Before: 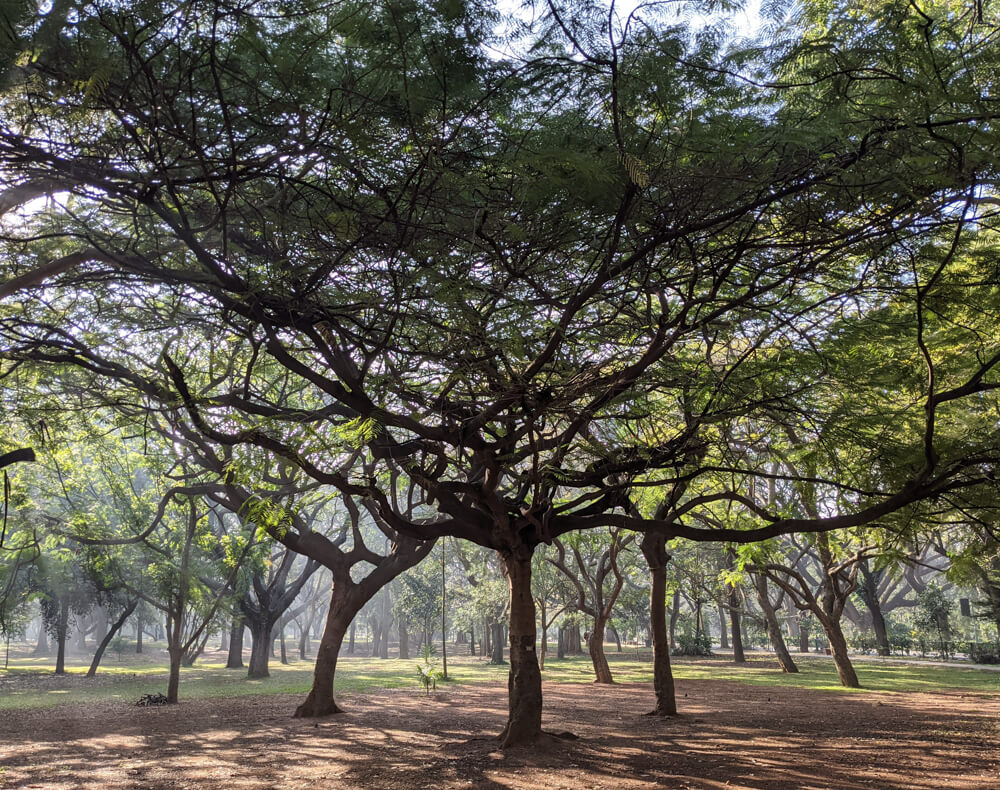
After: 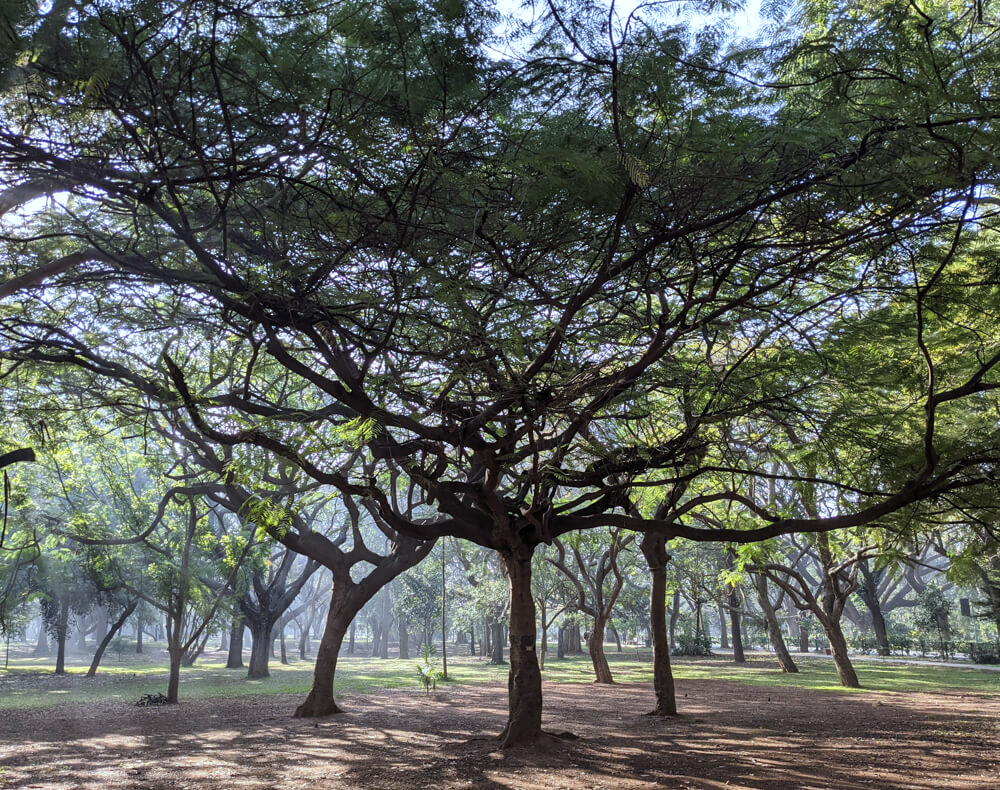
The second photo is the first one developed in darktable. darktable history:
white balance: red 0.924, blue 1.095
shadows and highlights: radius 171.16, shadows 27, white point adjustment 3.13, highlights -67.95, soften with gaussian
